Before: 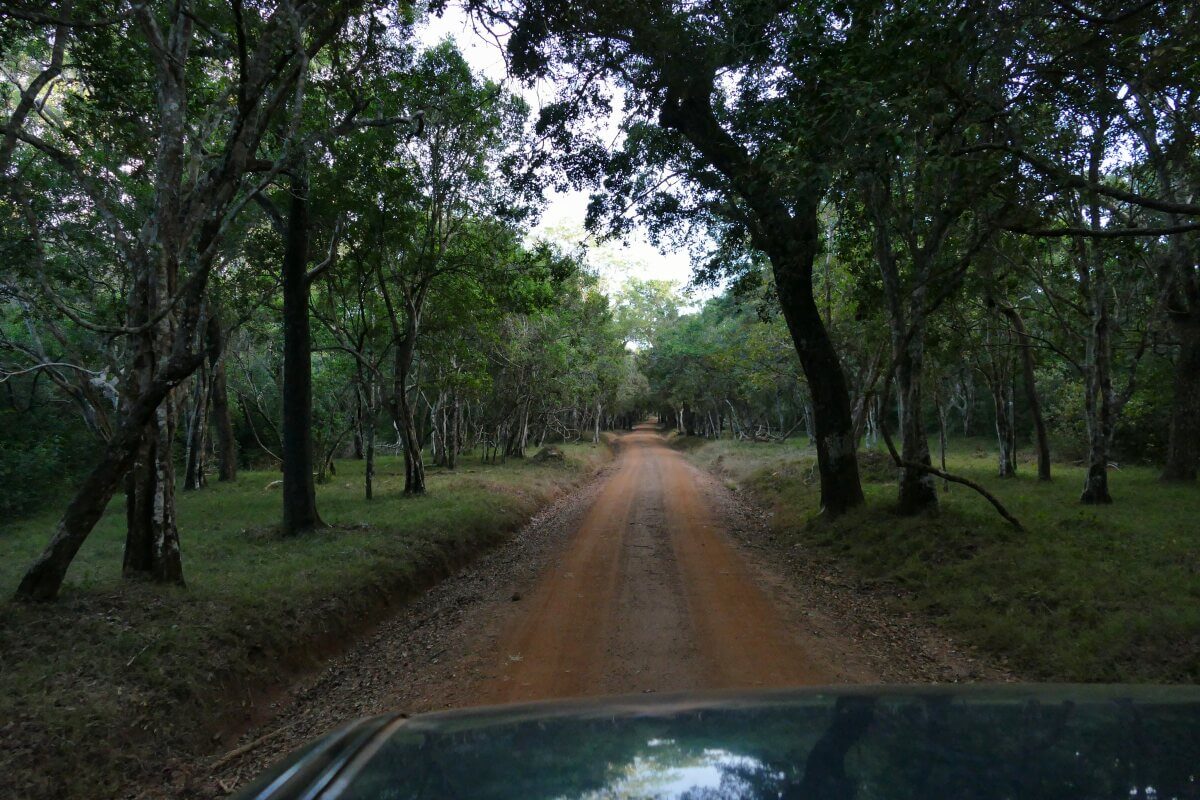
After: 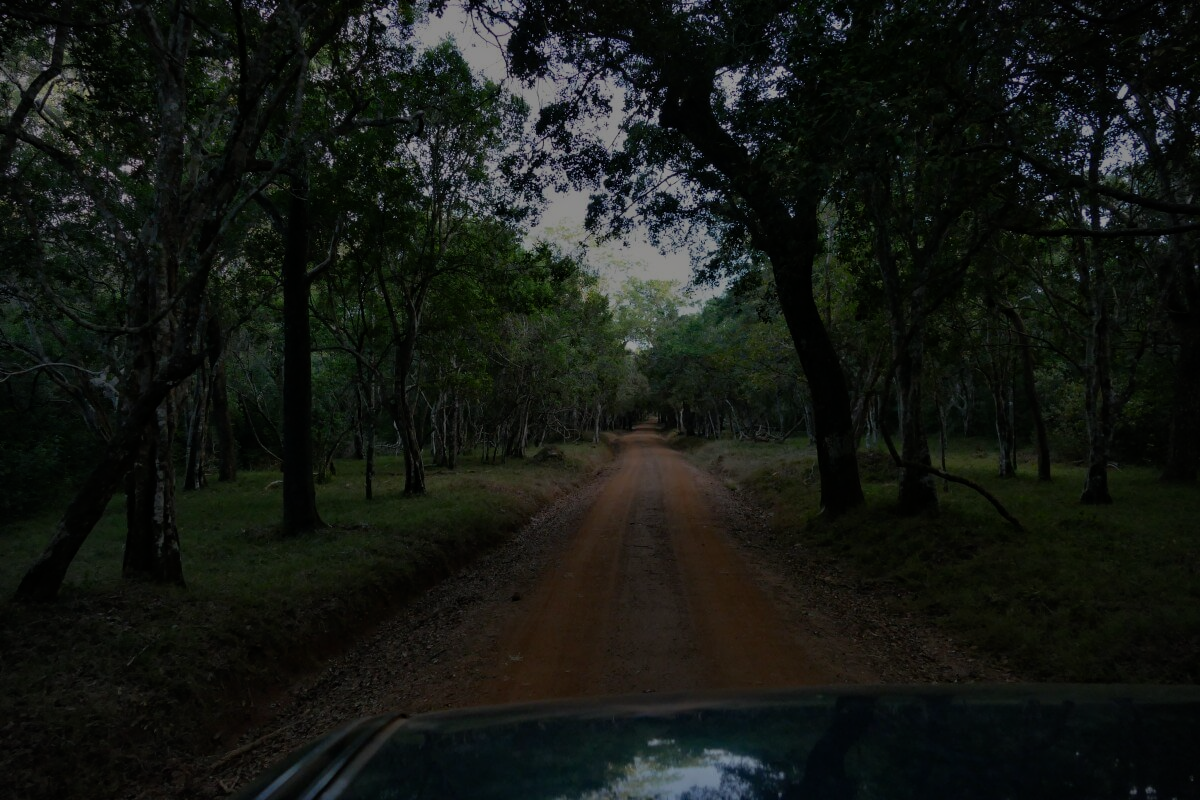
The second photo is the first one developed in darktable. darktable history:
vignetting: fall-off radius 63.6%
tone equalizer: -8 EV -2 EV, -7 EV -2 EV, -6 EV -2 EV, -5 EV -2 EV, -4 EV -2 EV, -3 EV -2 EV, -2 EV -2 EV, -1 EV -1.63 EV, +0 EV -2 EV
haze removal: compatibility mode true, adaptive false
